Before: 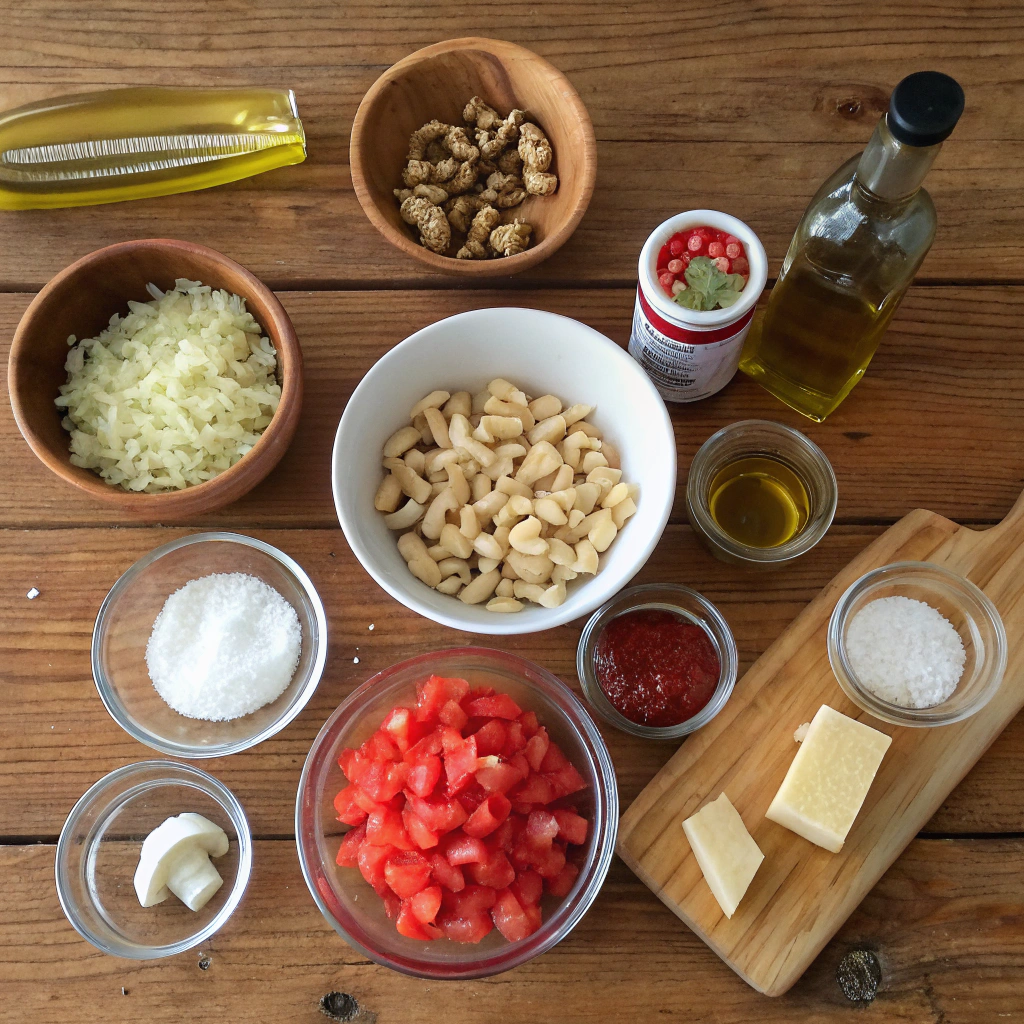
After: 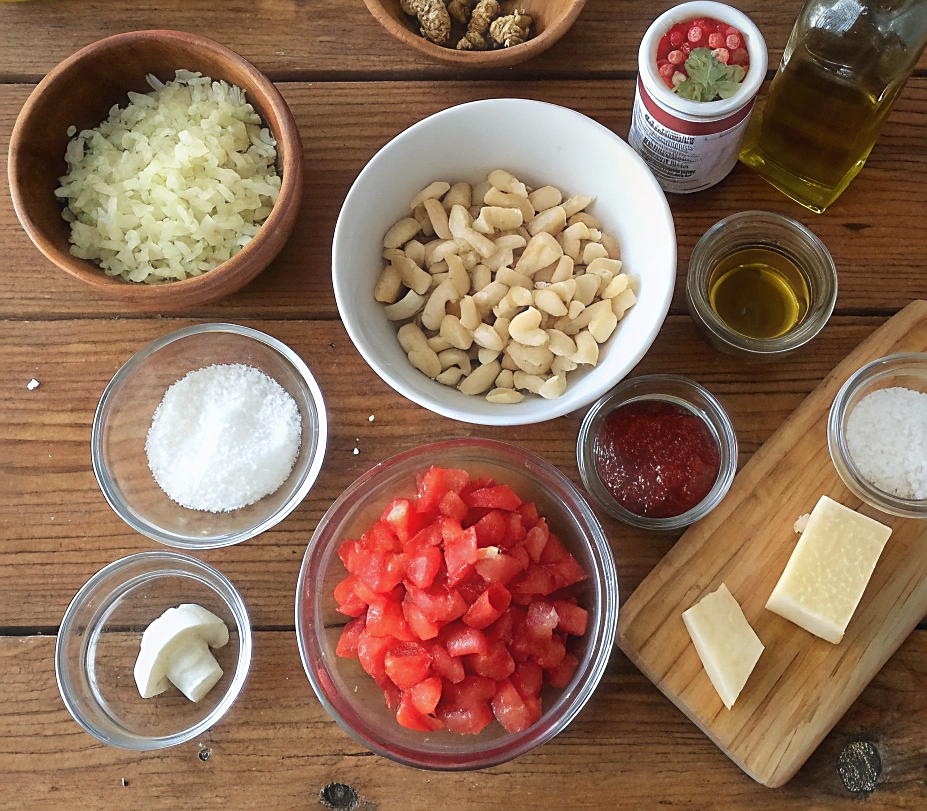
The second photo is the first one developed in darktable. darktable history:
haze removal: strength -0.109, compatibility mode true, adaptive false
sharpen: on, module defaults
crop: top 20.47%, right 9.393%, bottom 0.283%
